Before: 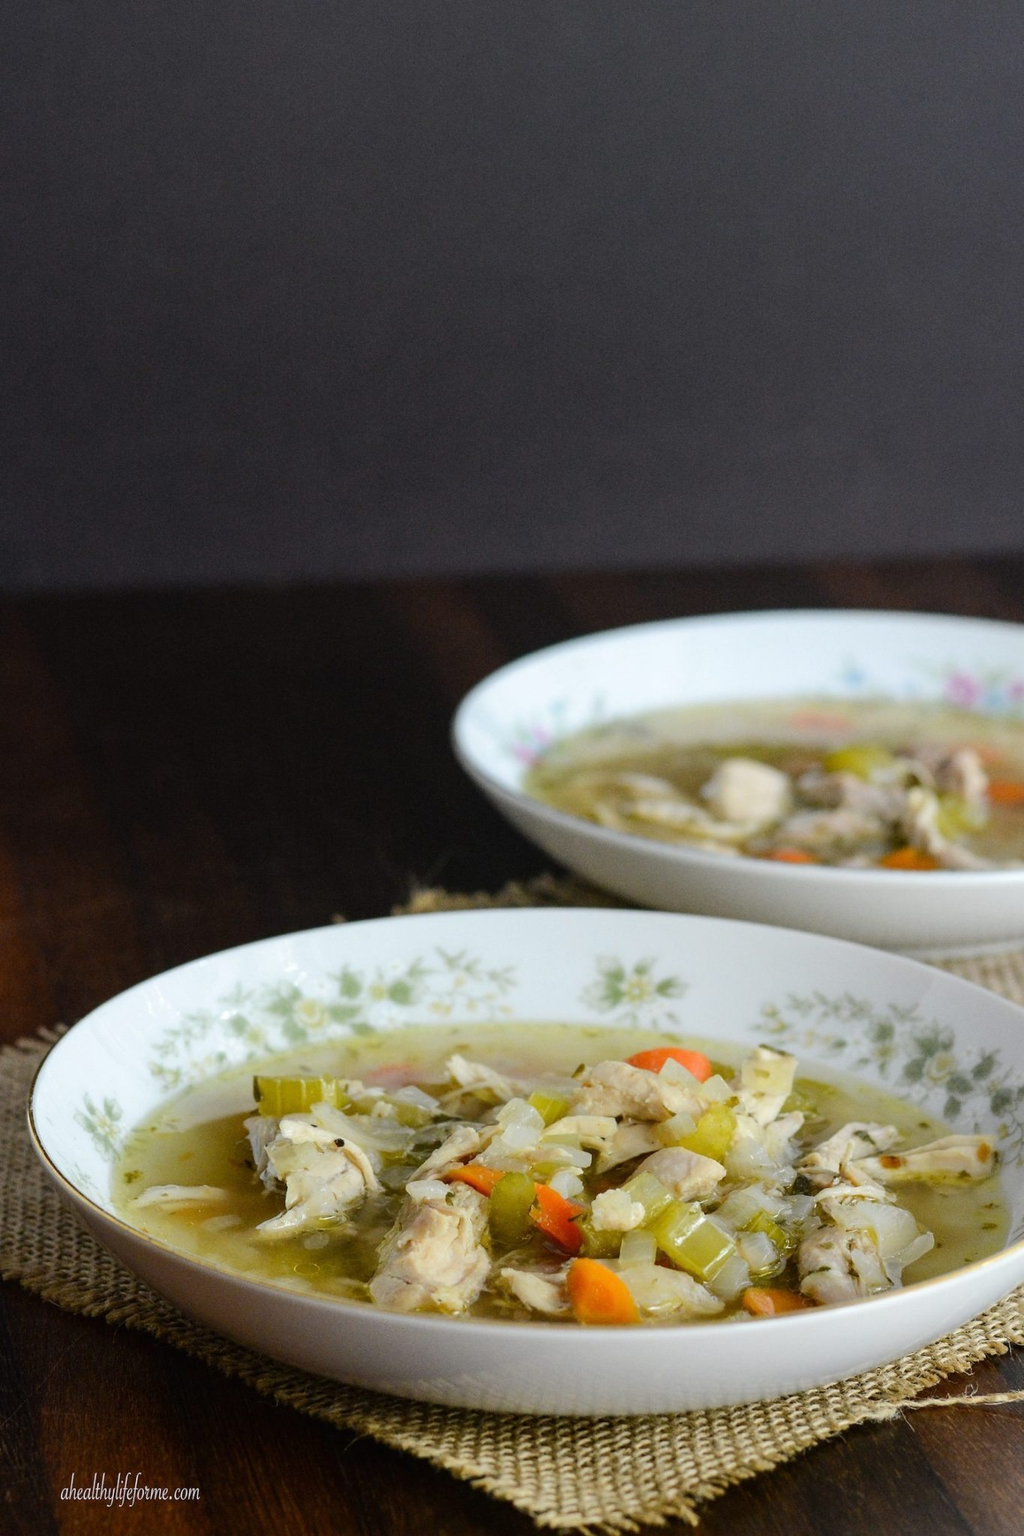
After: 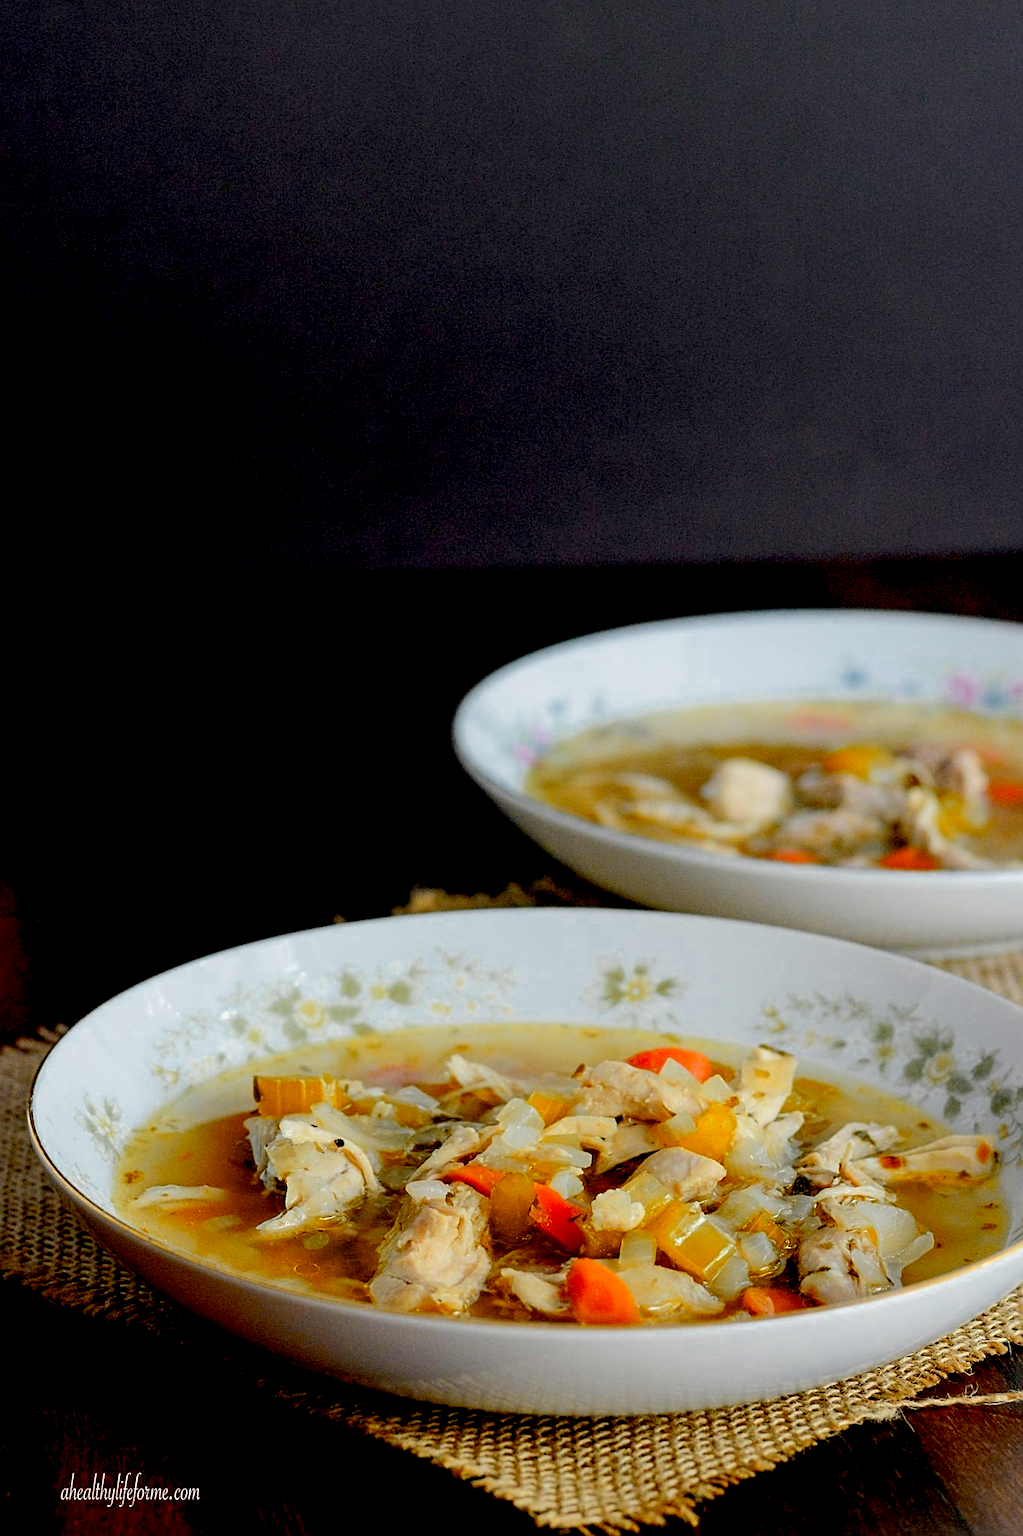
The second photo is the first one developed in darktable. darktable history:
sharpen: amount 0.495
color zones: curves: ch0 [(0, 0.499) (0.143, 0.5) (0.286, 0.5) (0.429, 0.476) (0.571, 0.284) (0.714, 0.243) (0.857, 0.449) (1, 0.499)]; ch1 [(0, 0.532) (0.143, 0.645) (0.286, 0.696) (0.429, 0.211) (0.571, 0.504) (0.714, 0.493) (0.857, 0.495) (1, 0.532)]; ch2 [(0, 0.5) (0.143, 0.5) (0.286, 0.427) (0.429, 0.324) (0.571, 0.5) (0.714, 0.5) (0.857, 0.5) (1, 0.5)]
exposure: black level correction 0.027, exposure -0.074 EV, compensate highlight preservation false
contrast equalizer: y [[0.5, 0.5, 0.472, 0.5, 0.5, 0.5], [0.5 ×6], [0.5 ×6], [0 ×6], [0 ×6]]
